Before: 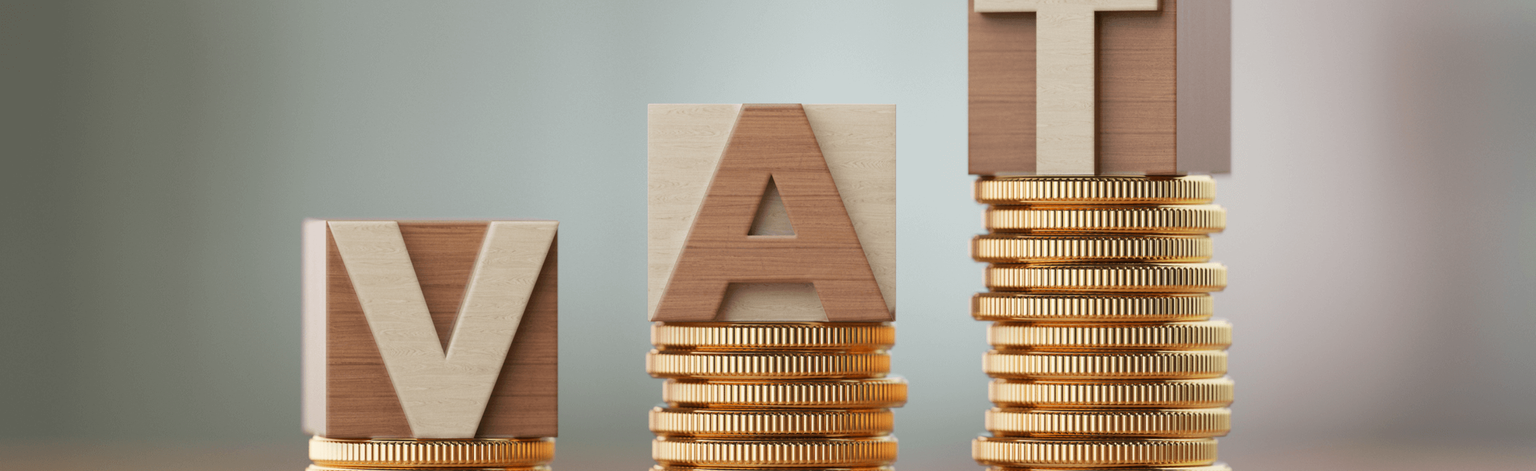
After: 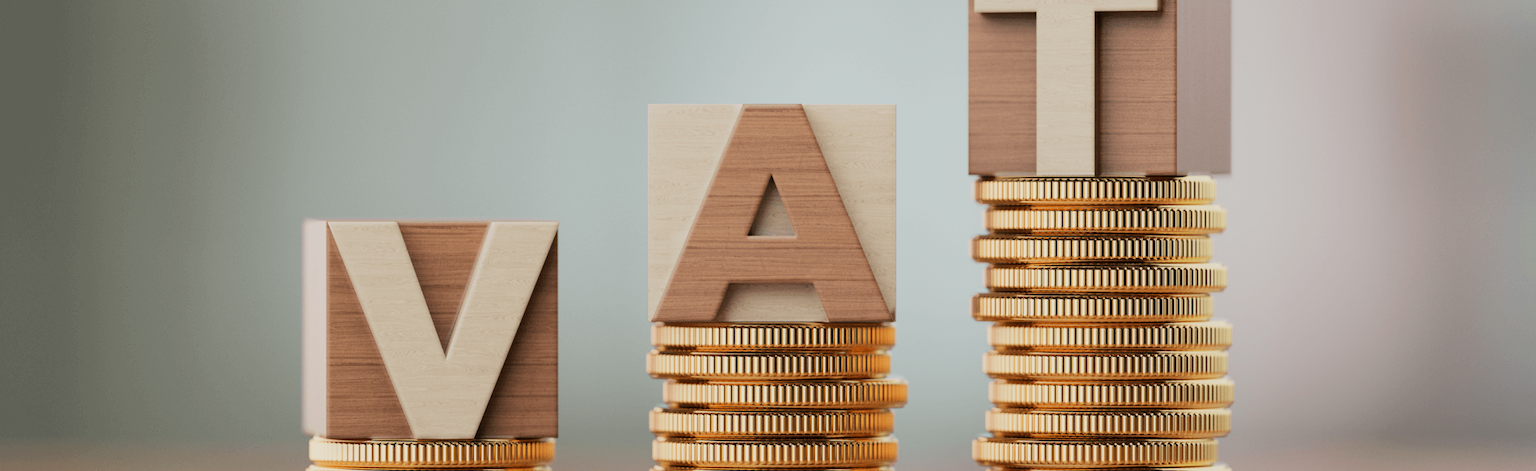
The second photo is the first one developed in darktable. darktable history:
tone equalizer: -8 EV -0.417 EV, -7 EV -0.389 EV, -6 EV -0.333 EV, -5 EV -0.222 EV, -3 EV 0.222 EV, -2 EV 0.333 EV, -1 EV 0.389 EV, +0 EV 0.417 EV, edges refinement/feathering 500, mask exposure compensation -1.57 EV, preserve details no
filmic rgb: black relative exposure -7.65 EV, white relative exposure 4.56 EV, hardness 3.61, color science v6 (2022)
